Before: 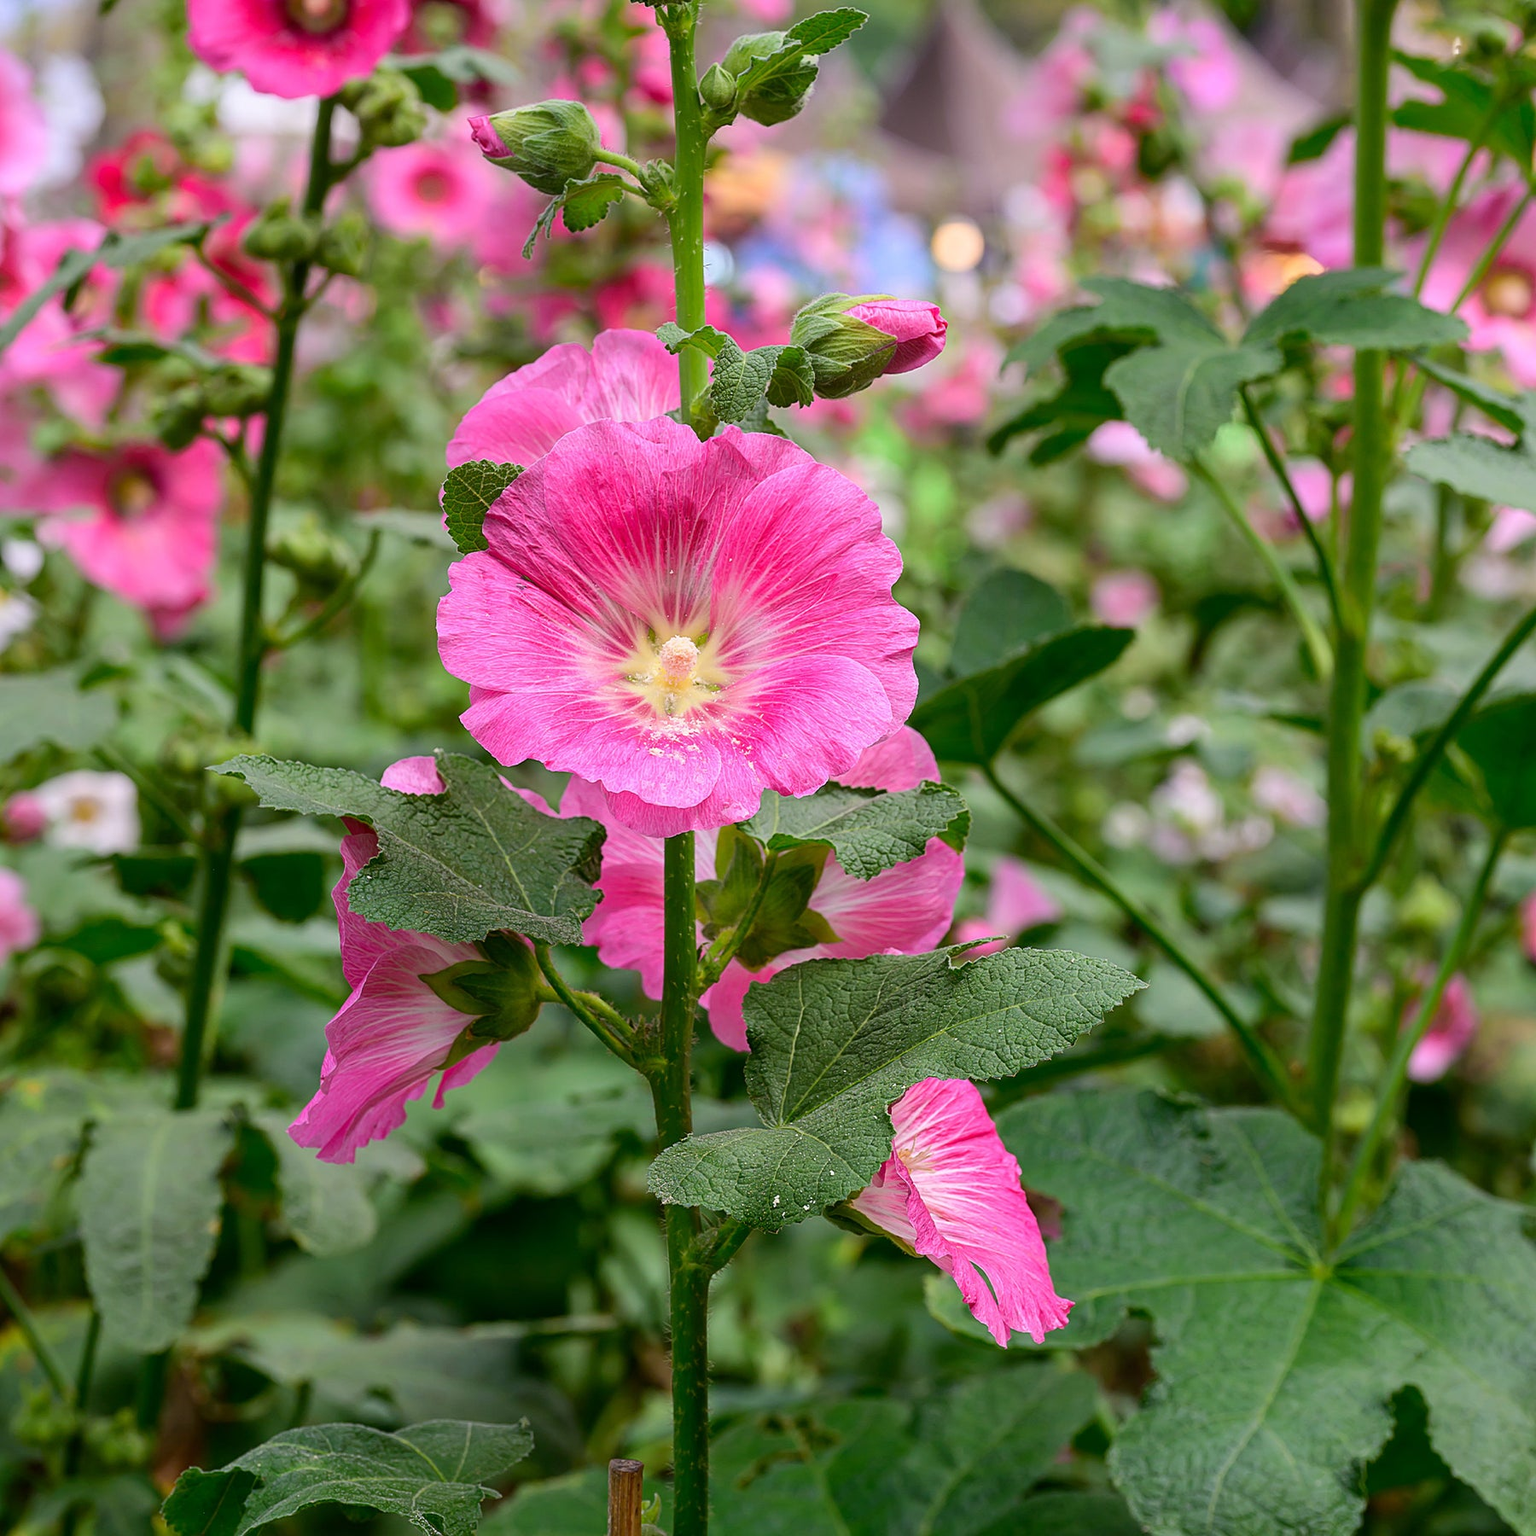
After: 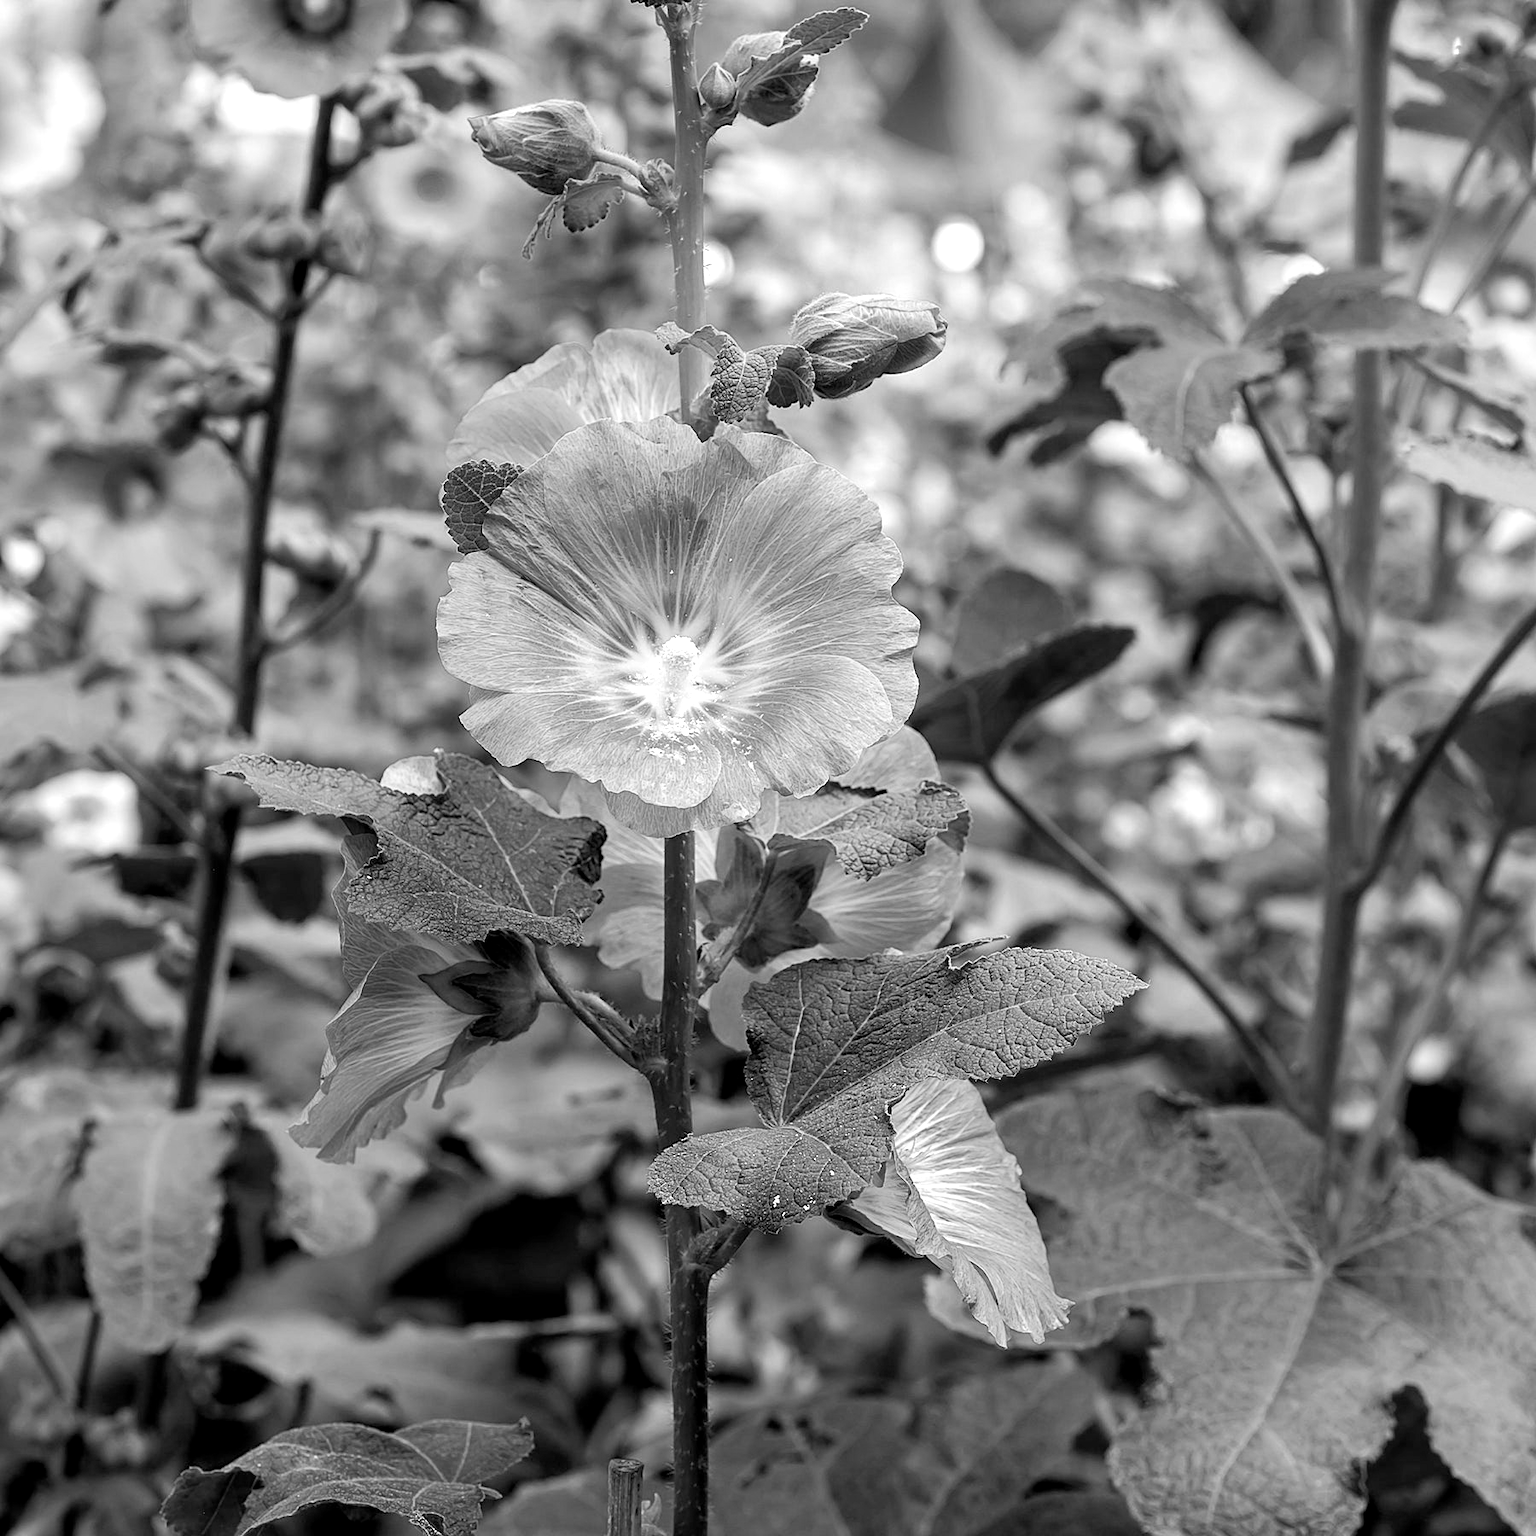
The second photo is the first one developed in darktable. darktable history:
exposure: exposure 0.426 EV, compensate highlight preservation false
color balance rgb: shadows lift › luminance -9.41%, highlights gain › luminance 17.6%, global offset › luminance -1.45%, perceptual saturation grading › highlights -17.77%, perceptual saturation grading › mid-tones 33.1%, perceptual saturation grading › shadows 50.52%, global vibrance 24.22%
monochrome: on, module defaults
